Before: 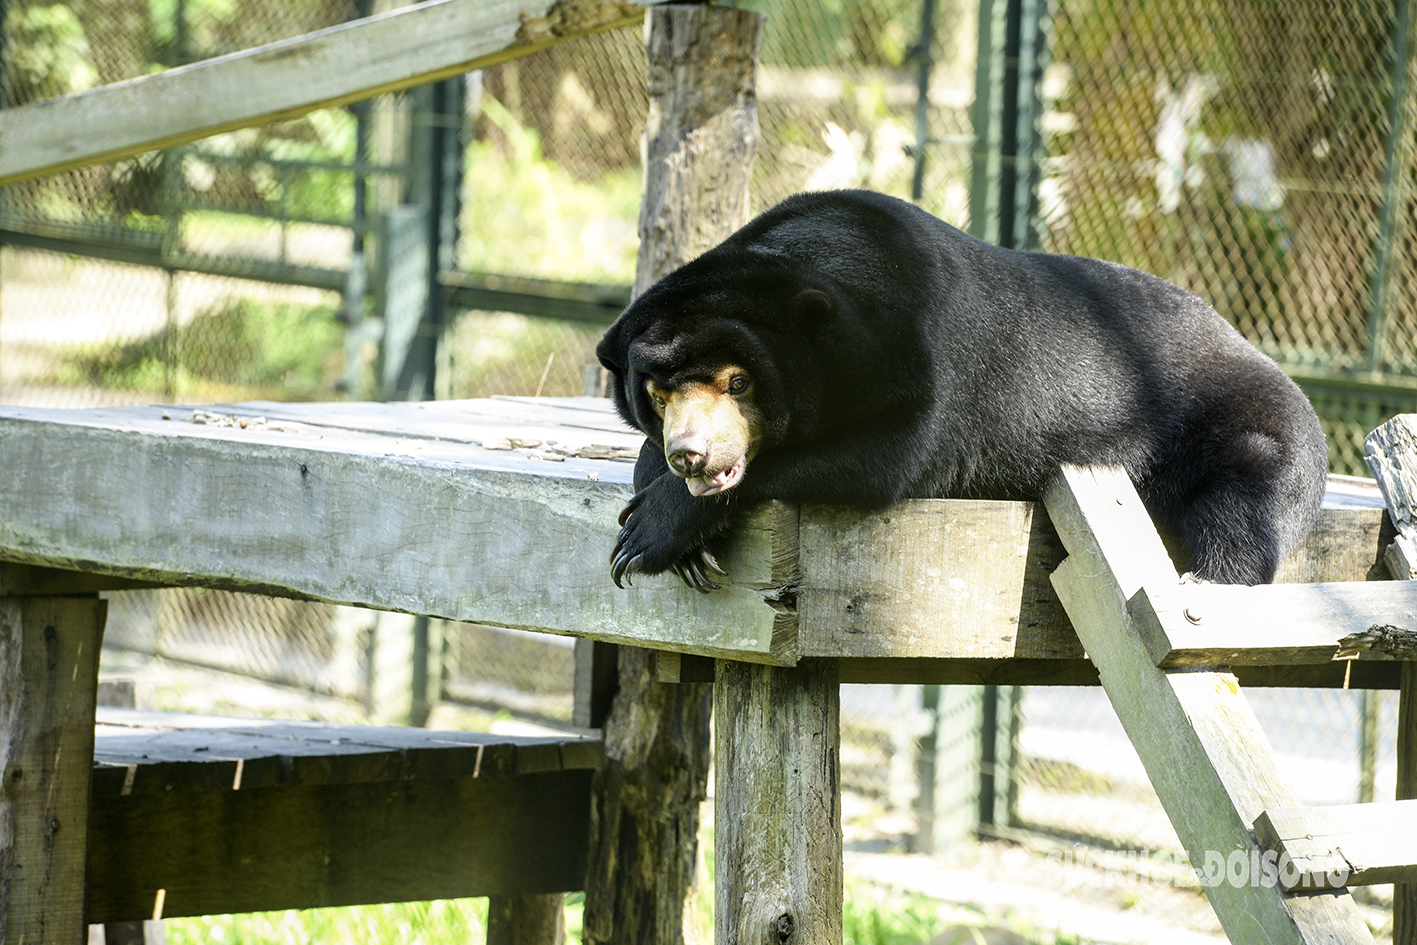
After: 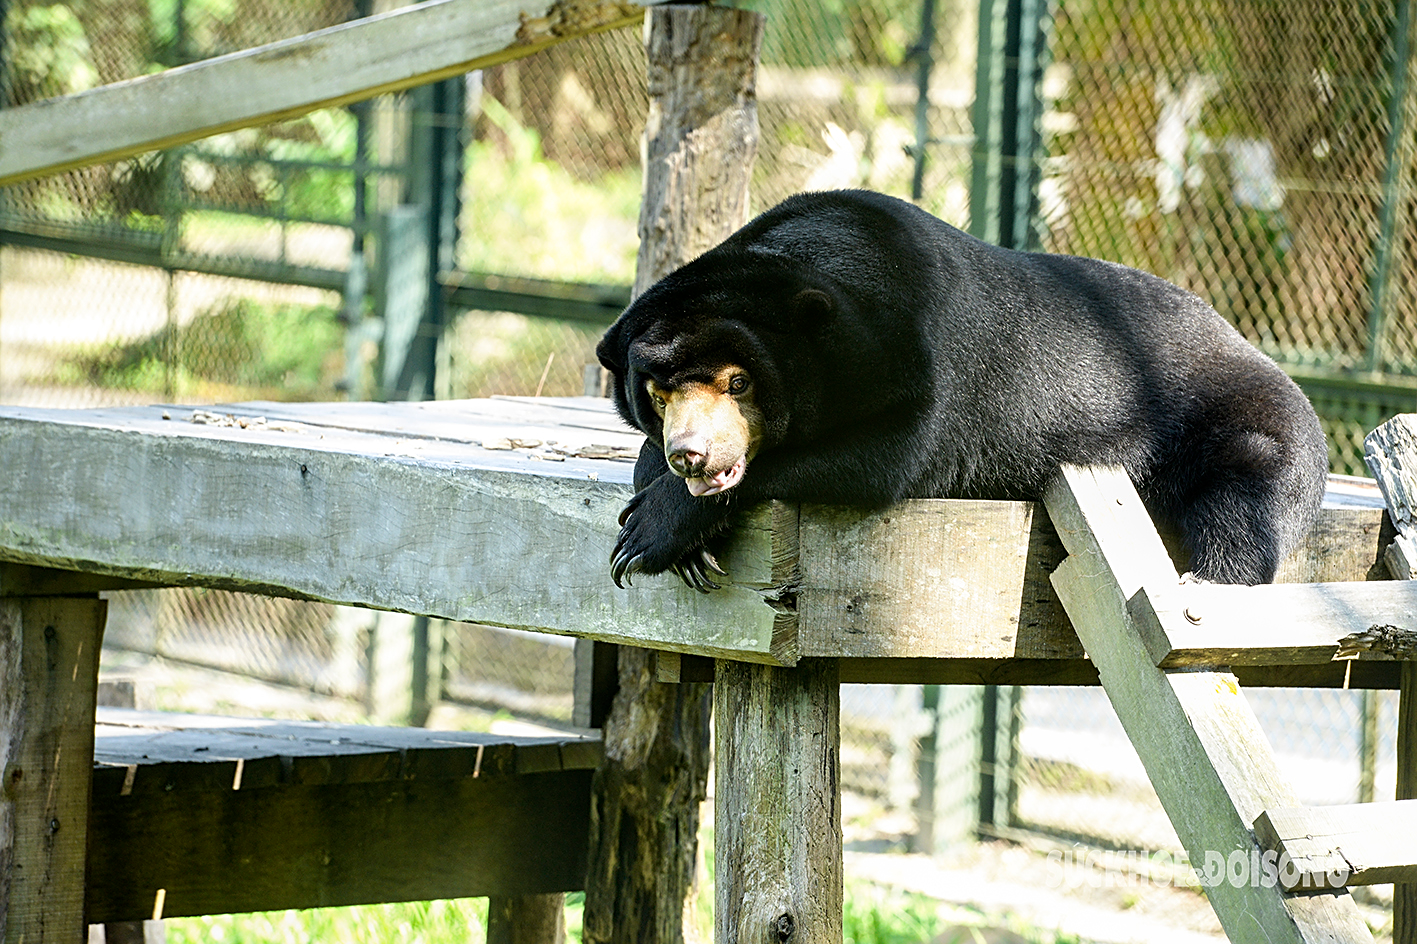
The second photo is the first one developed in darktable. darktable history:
sharpen: on, module defaults
crop: bottom 0.069%
